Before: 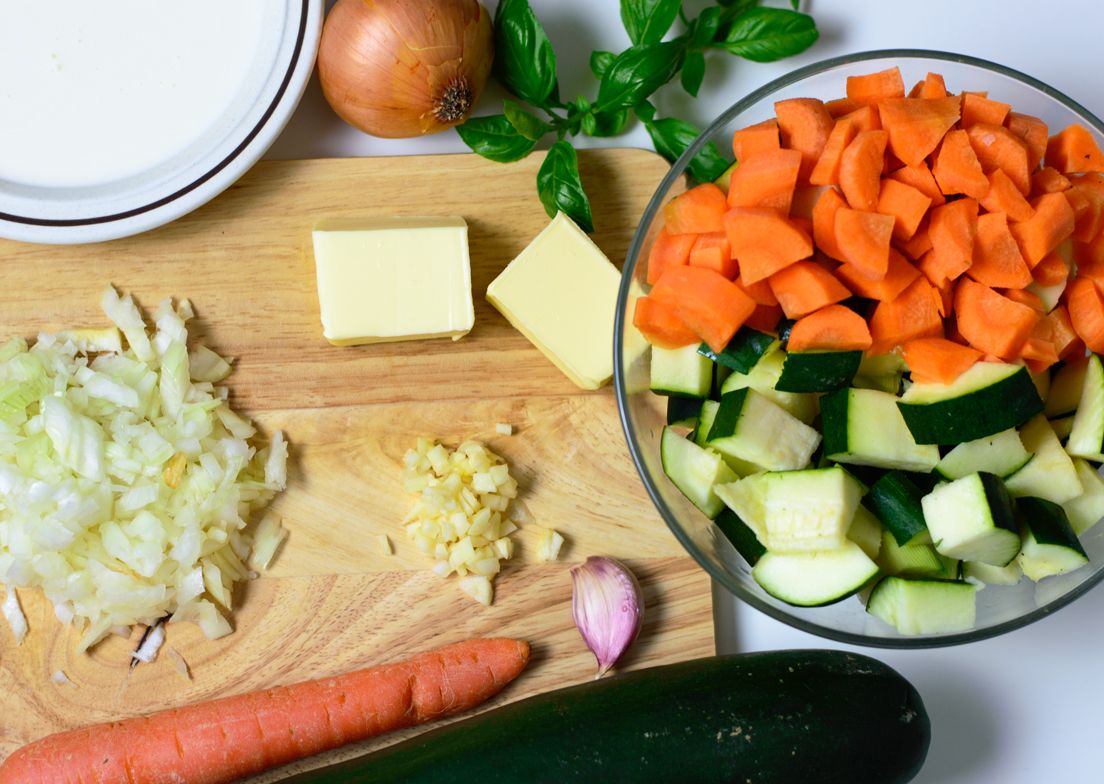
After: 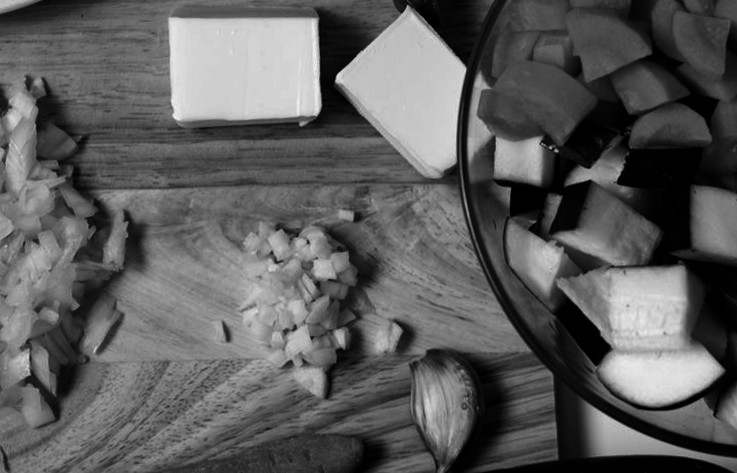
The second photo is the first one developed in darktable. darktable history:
crop and rotate: angle -3.37°, left 9.79%, top 20.73%, right 12.42%, bottom 11.82%
rotate and perspective: rotation -1.68°, lens shift (vertical) -0.146, crop left 0.049, crop right 0.912, crop top 0.032, crop bottom 0.96
contrast brightness saturation: contrast 0.02, brightness -1, saturation -1
monochrome: on, module defaults
